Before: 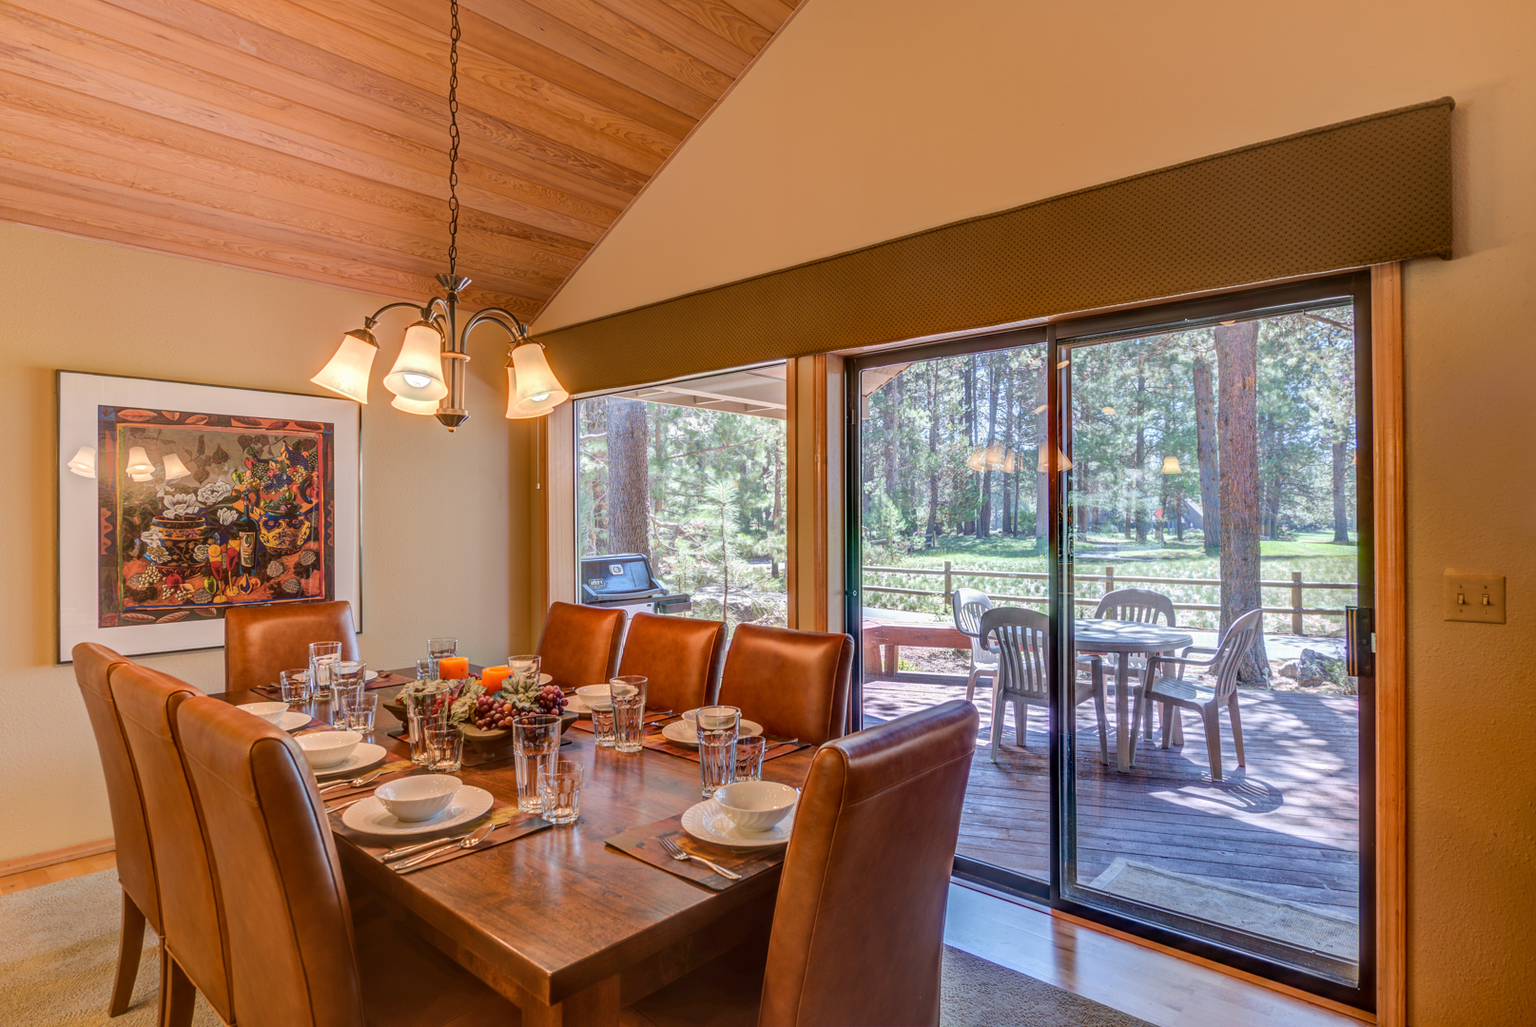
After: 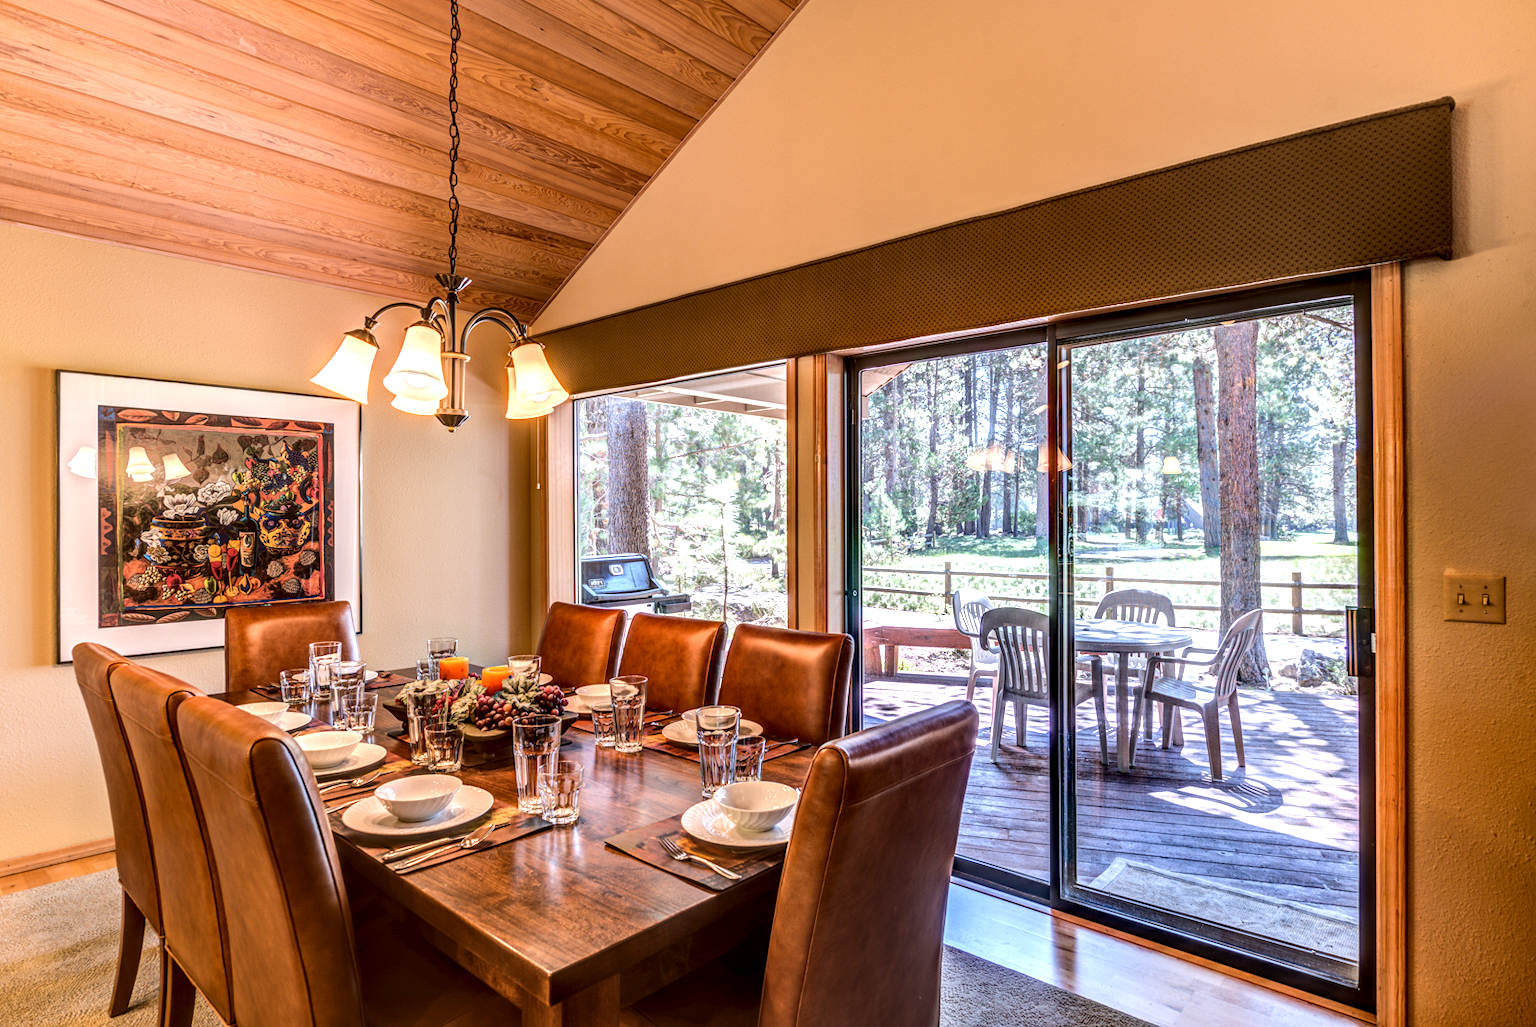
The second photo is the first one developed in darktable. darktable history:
tone equalizer: -8 EV -0.75 EV, -7 EV -0.7 EV, -6 EV -0.6 EV, -5 EV -0.4 EV, -3 EV 0.4 EV, -2 EV 0.6 EV, -1 EV 0.7 EV, +0 EV 0.75 EV, edges refinement/feathering 500, mask exposure compensation -1.57 EV, preserve details no
local contrast: detail 140%
white balance: red 1.009, blue 1.027
